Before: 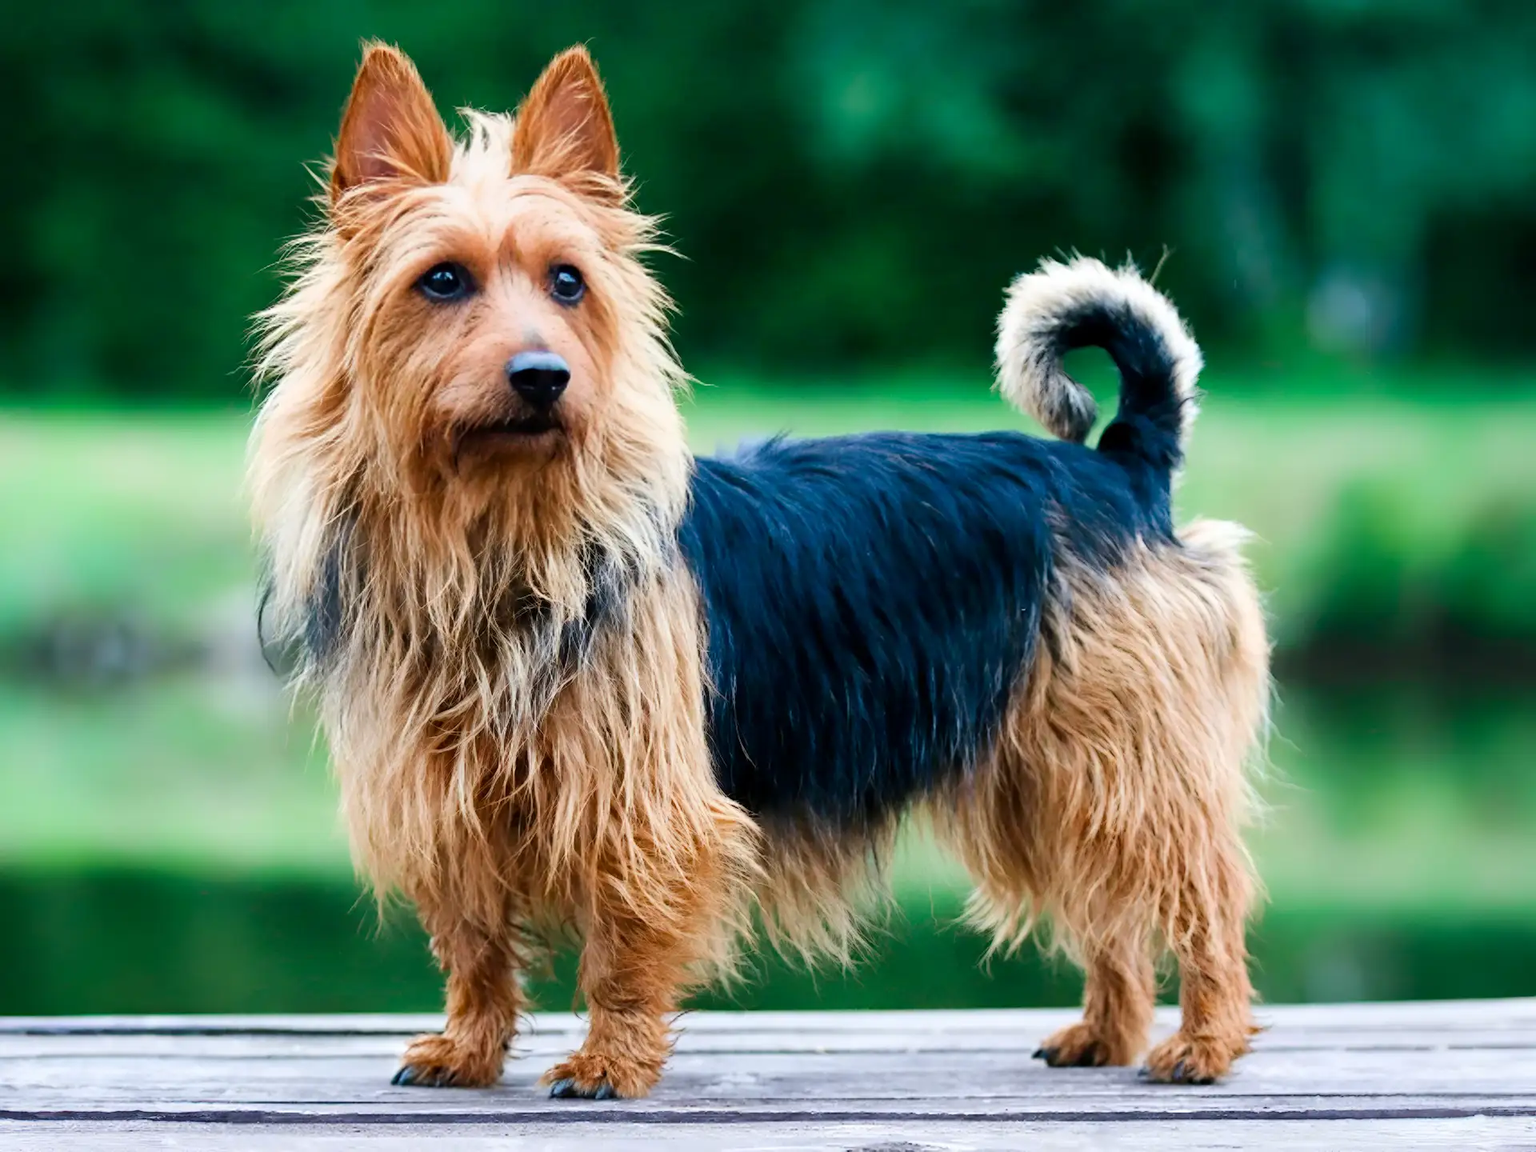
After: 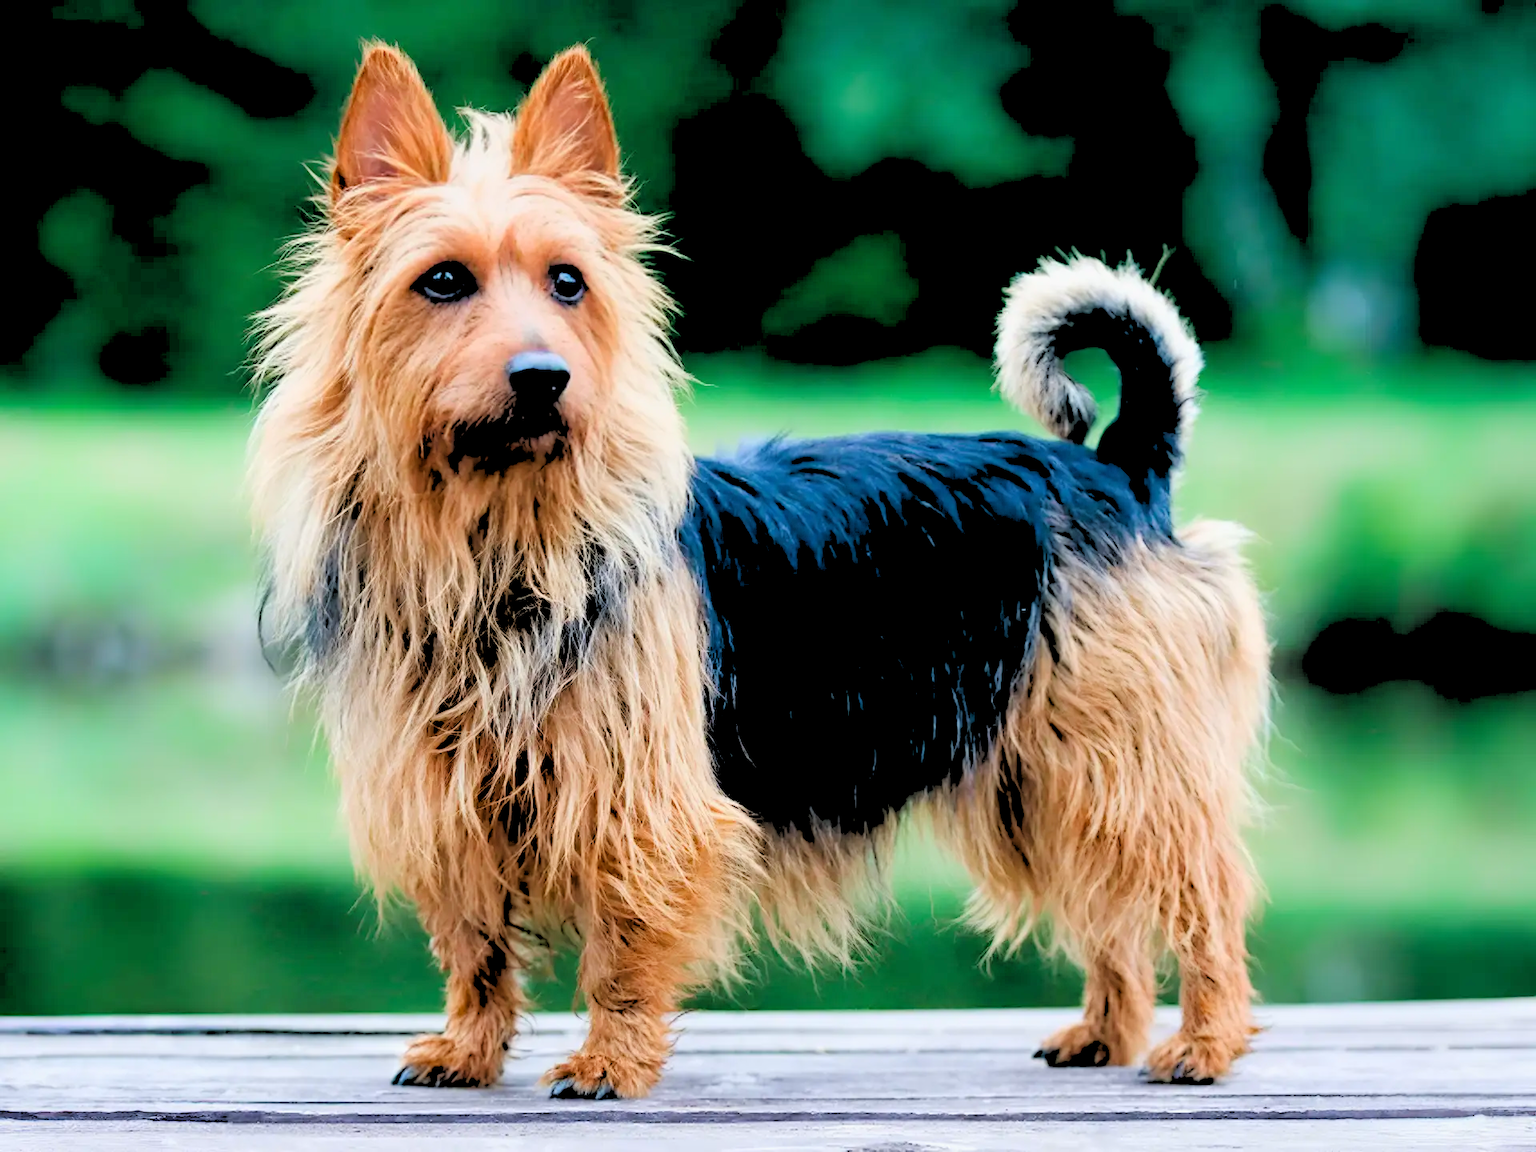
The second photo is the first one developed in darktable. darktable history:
exposure: exposure -0.116 EV, compensate exposure bias true, compensate highlight preservation false
rgb levels: levels [[0.027, 0.429, 0.996], [0, 0.5, 1], [0, 0.5, 1]]
